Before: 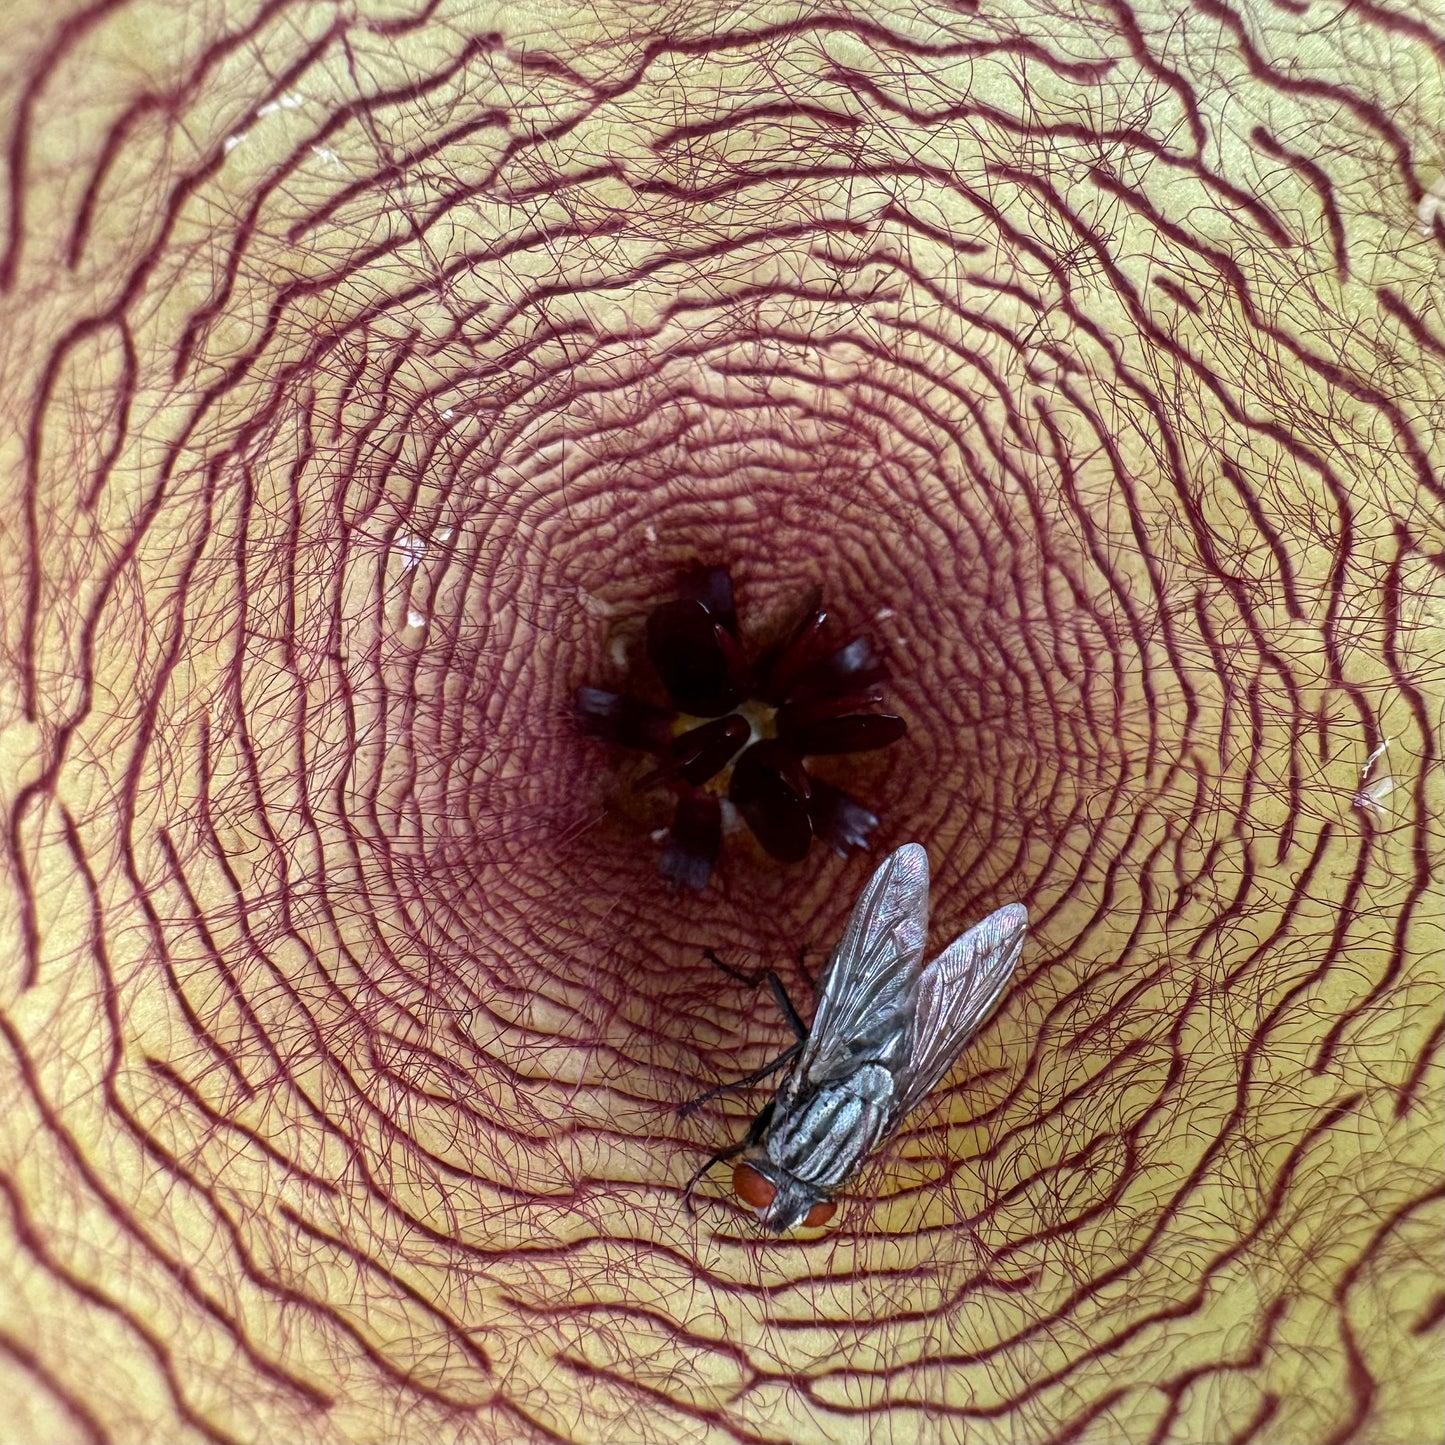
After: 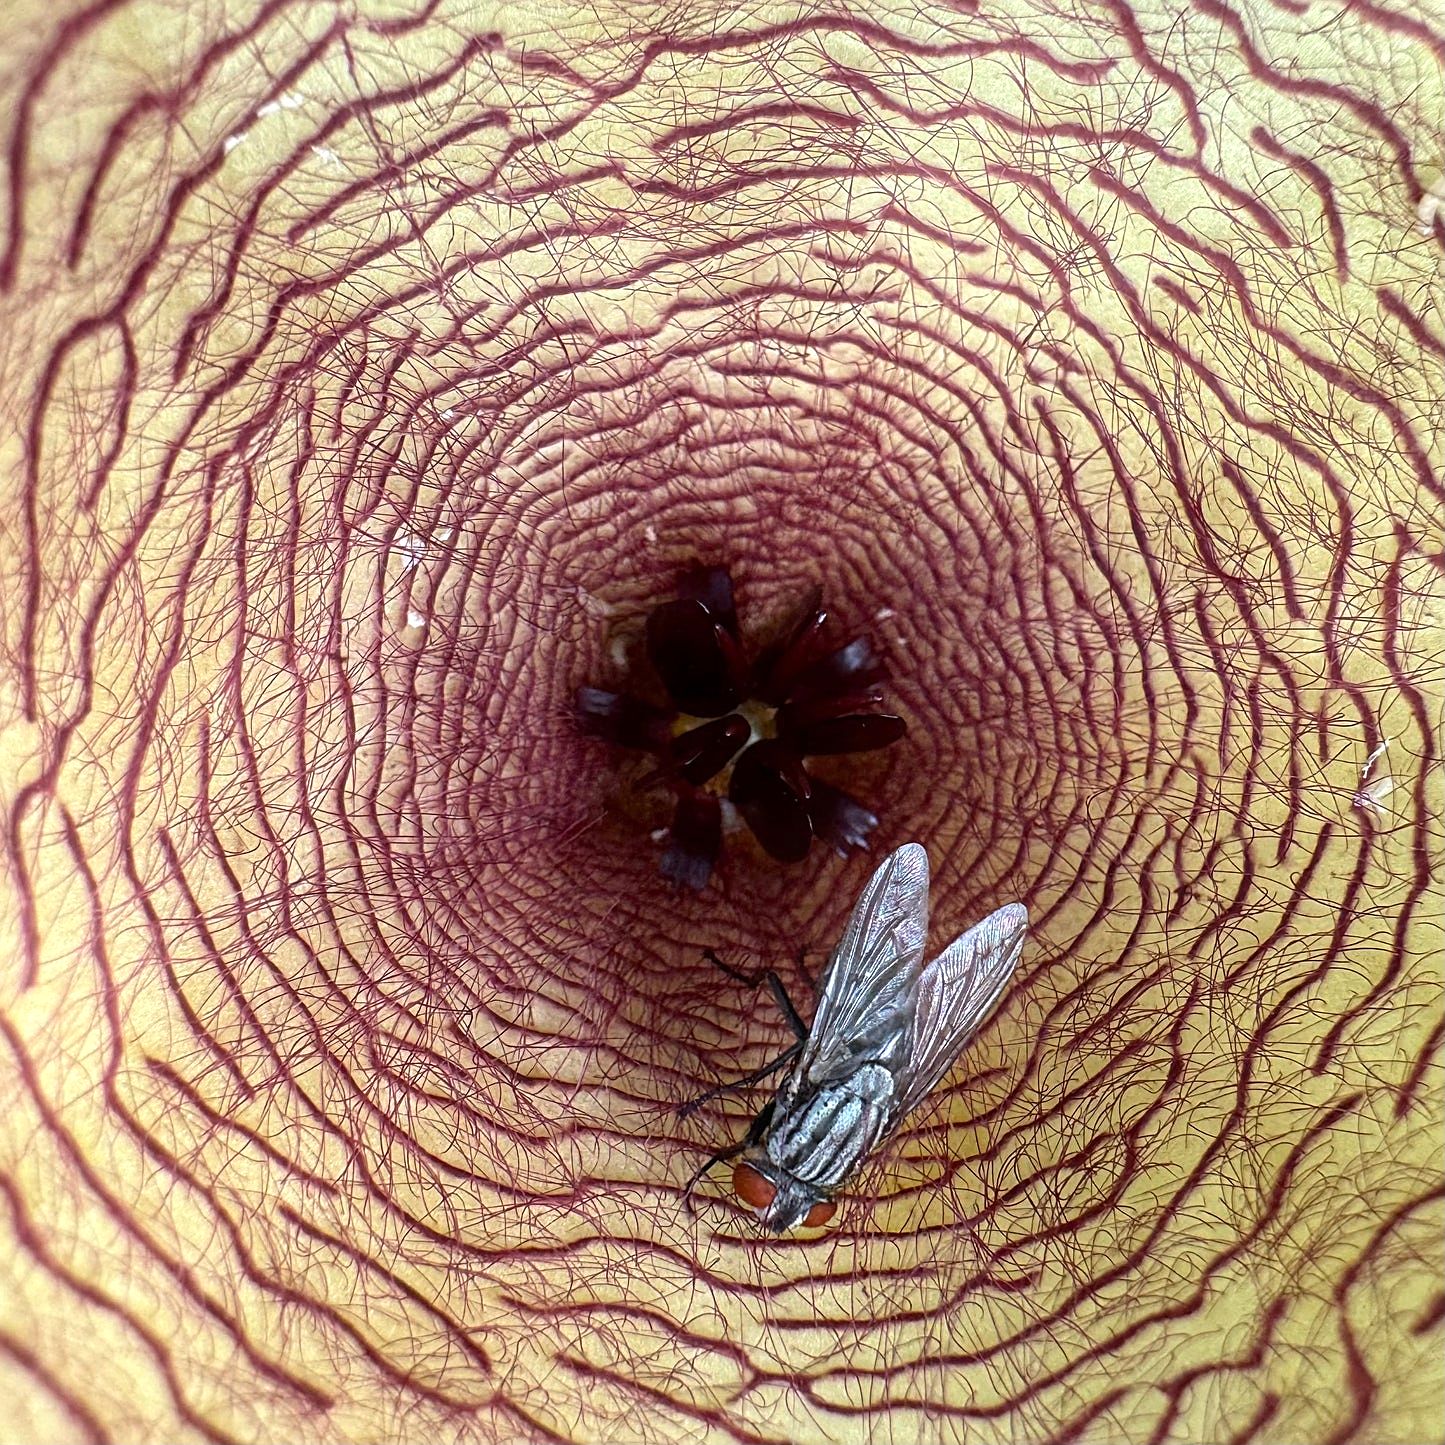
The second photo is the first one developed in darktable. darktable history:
exposure: exposure 0.2 EV, compensate highlight preservation false
bloom: size 9%, threshold 100%, strength 7%
color zones: curves: ch0 [(0.25, 0.5) (0.423, 0.5) (0.443, 0.5) (0.521, 0.756) (0.568, 0.5) (0.576, 0.5) (0.75, 0.5)]; ch1 [(0.25, 0.5) (0.423, 0.5) (0.443, 0.5) (0.539, 0.873) (0.624, 0.565) (0.631, 0.5) (0.75, 0.5)]
sharpen: on, module defaults
